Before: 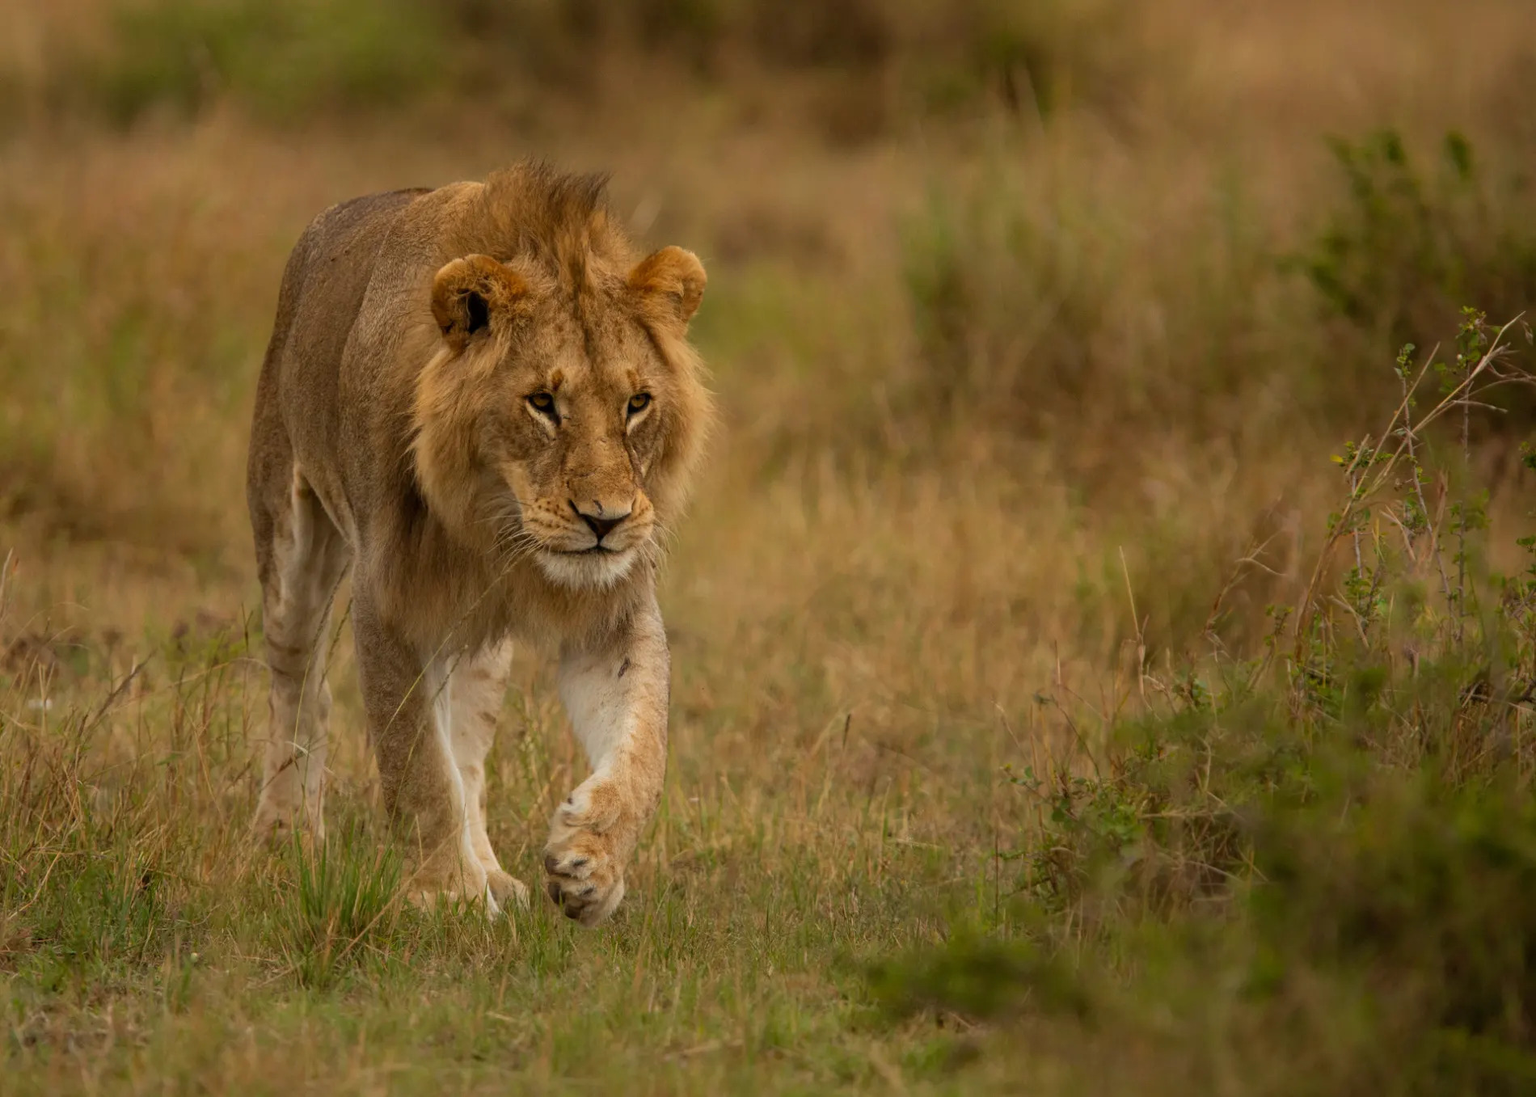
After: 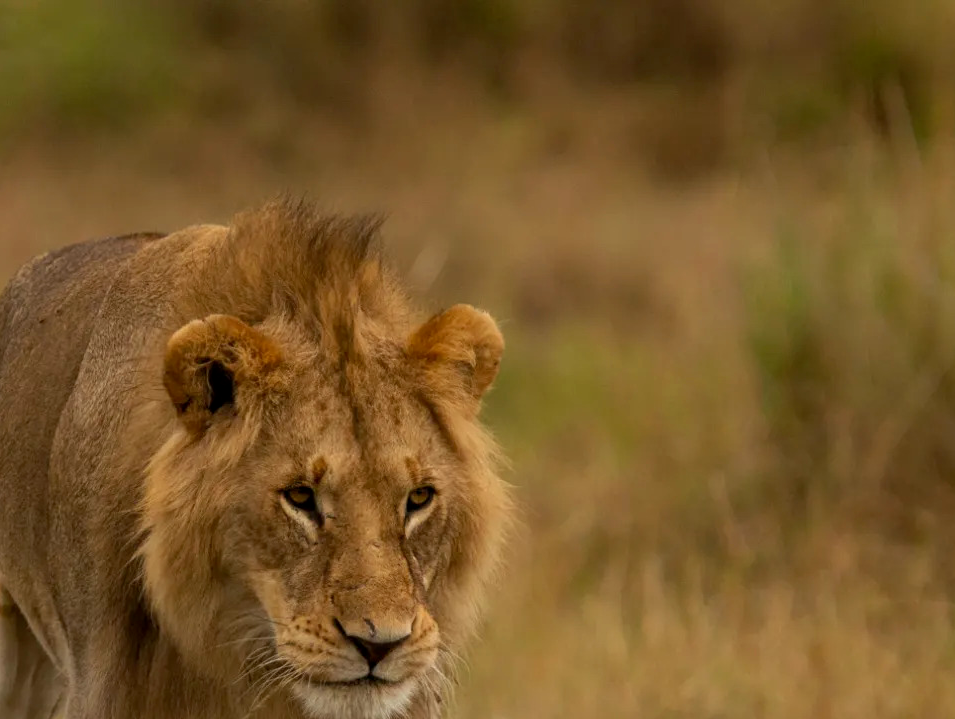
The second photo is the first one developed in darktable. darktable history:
exposure: black level correction 0.002, compensate exposure bias true, compensate highlight preservation false
crop: left 19.484%, right 30.211%, bottom 46.947%
